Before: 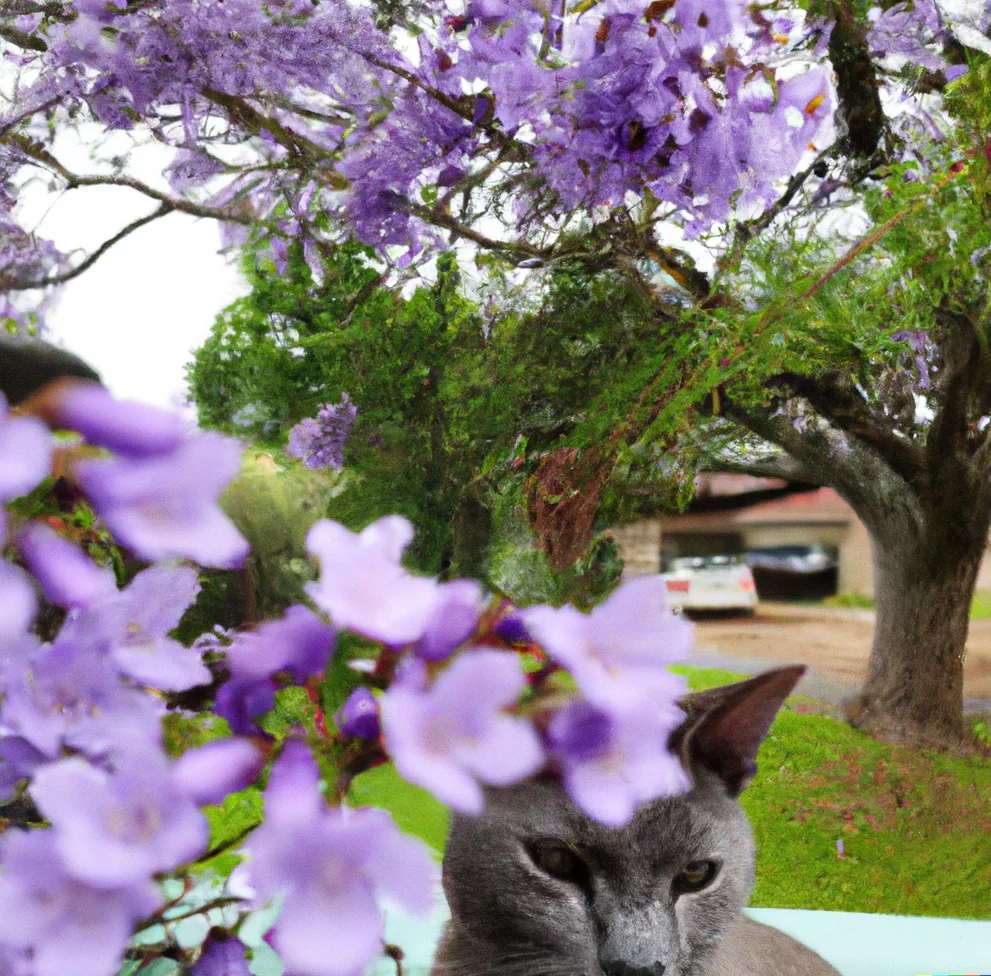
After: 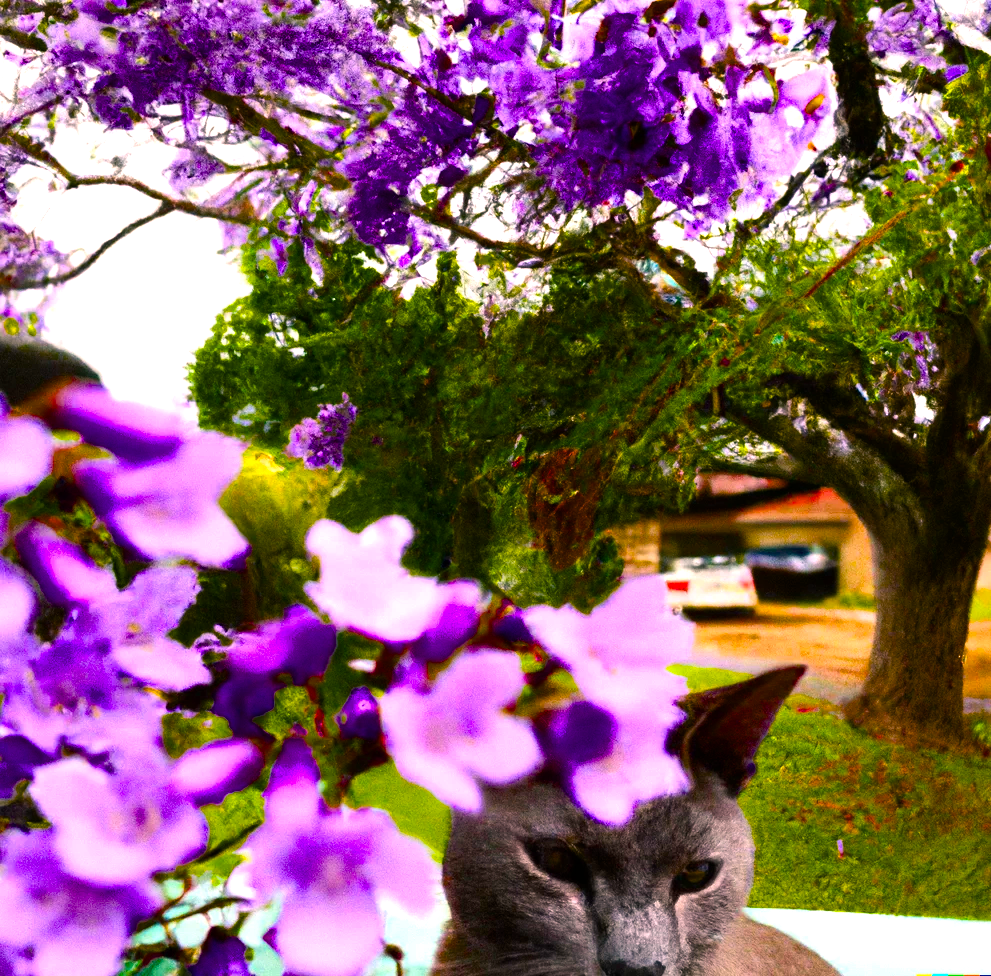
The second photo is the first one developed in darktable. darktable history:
color balance rgb: highlights gain › chroma 4.63%, highlights gain › hue 30.84°, linear chroma grading › highlights 99.987%, linear chroma grading › global chroma 23.817%, perceptual saturation grading › global saturation 20%, perceptual saturation grading › highlights -25.898%, perceptual saturation grading › shadows 49.259%, perceptual brilliance grading › global brilliance 14.359%, perceptual brilliance grading › shadows -34.223%, global vibrance 6.582%, contrast 13.066%, saturation formula JzAzBz (2021)
